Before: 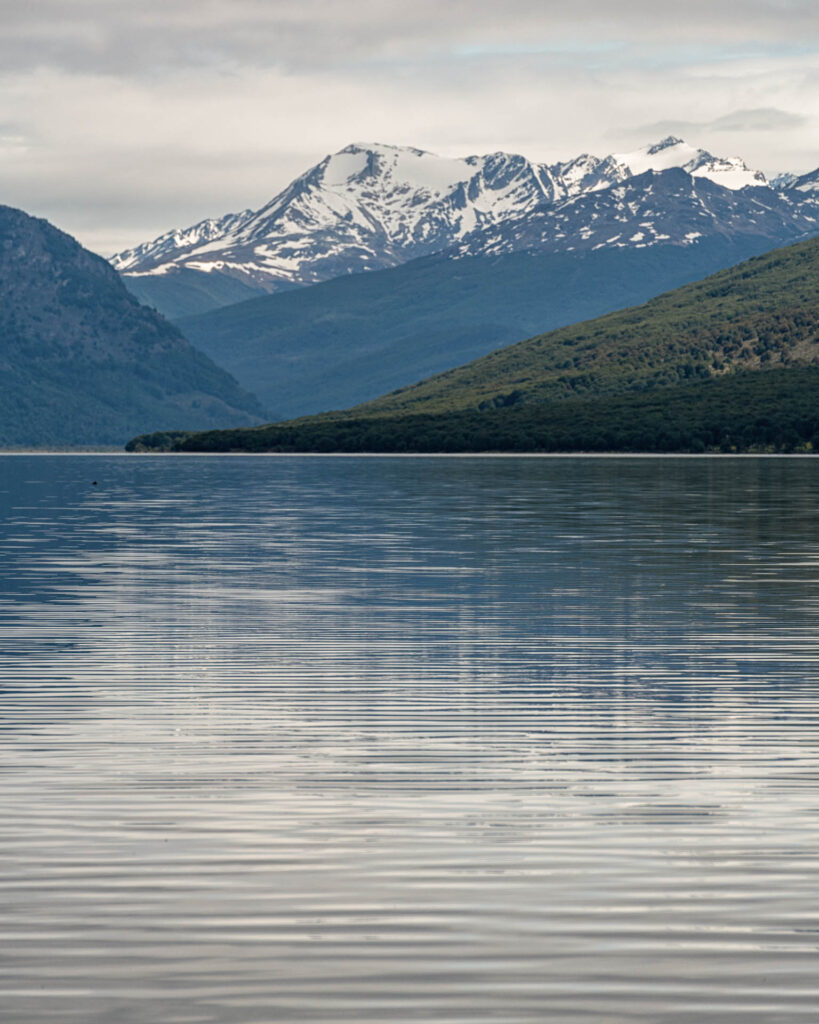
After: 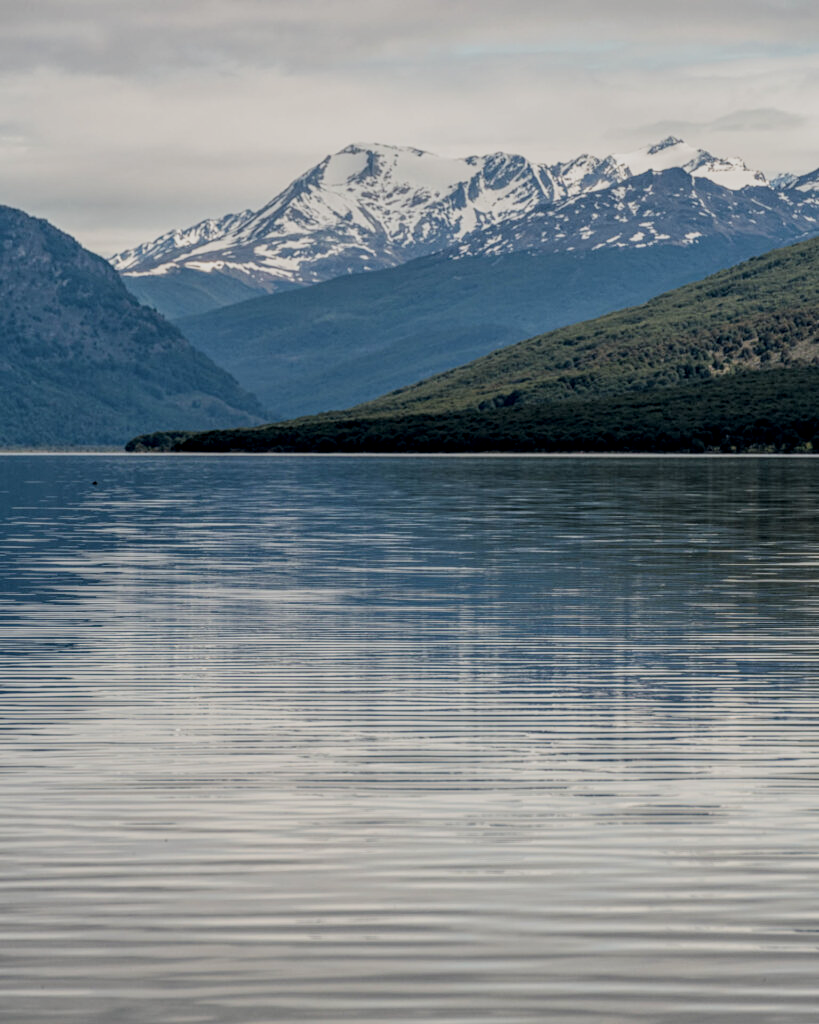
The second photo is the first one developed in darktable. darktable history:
filmic rgb: black relative exposure -7.65 EV, white relative exposure 4.56 EV, hardness 3.61
local contrast: on, module defaults
